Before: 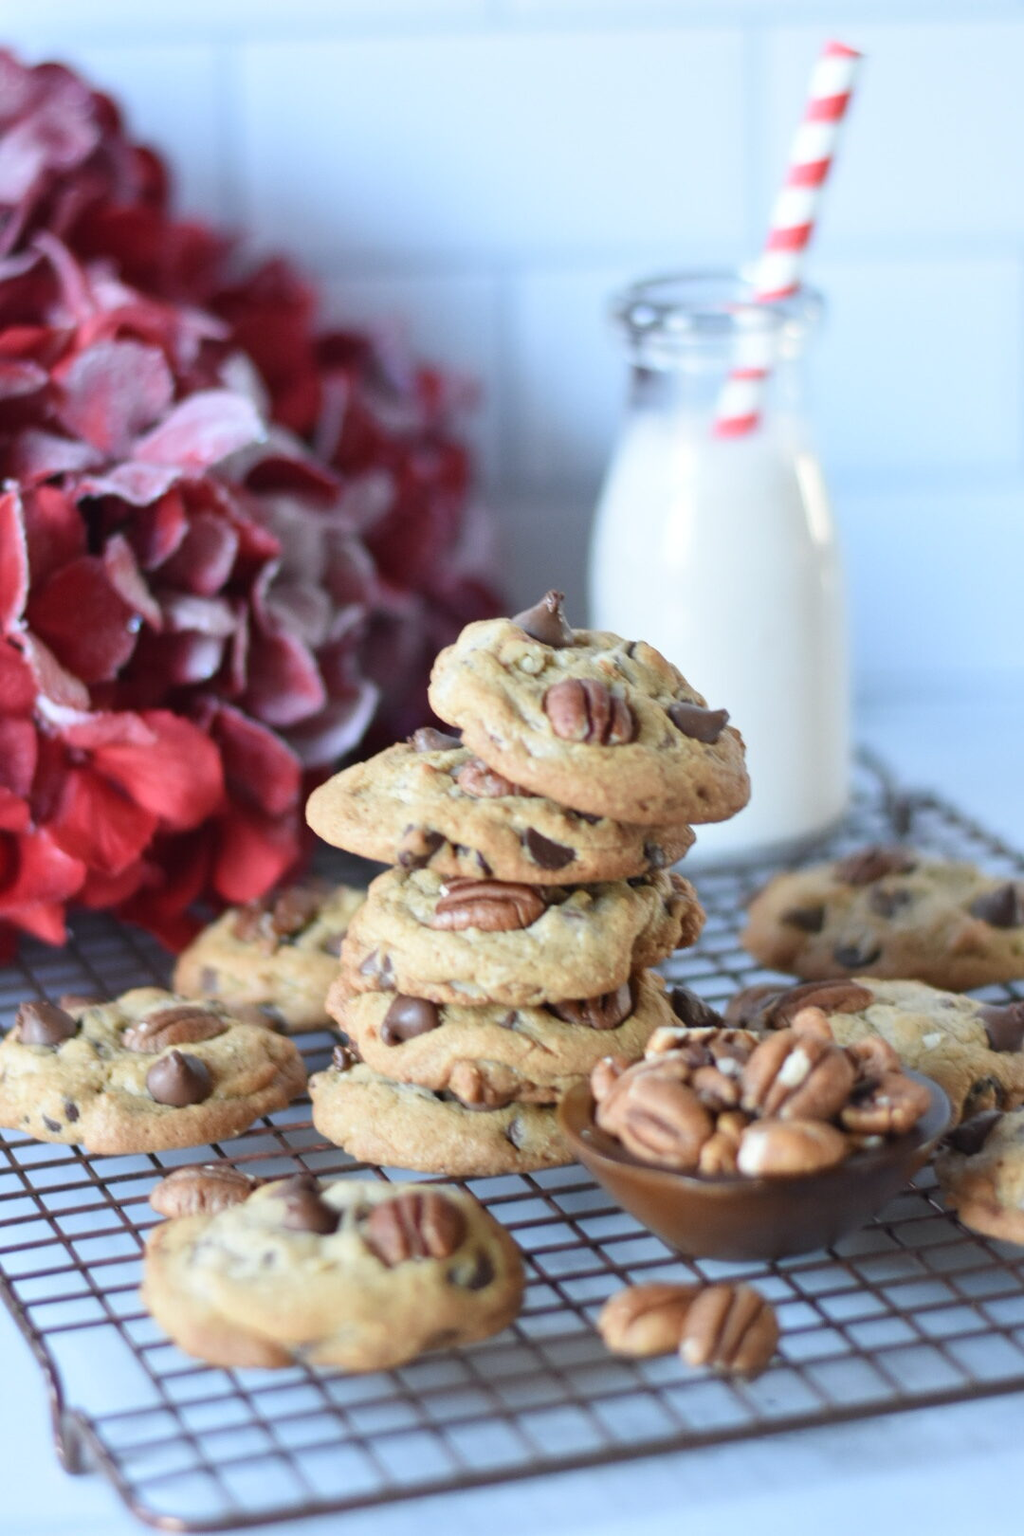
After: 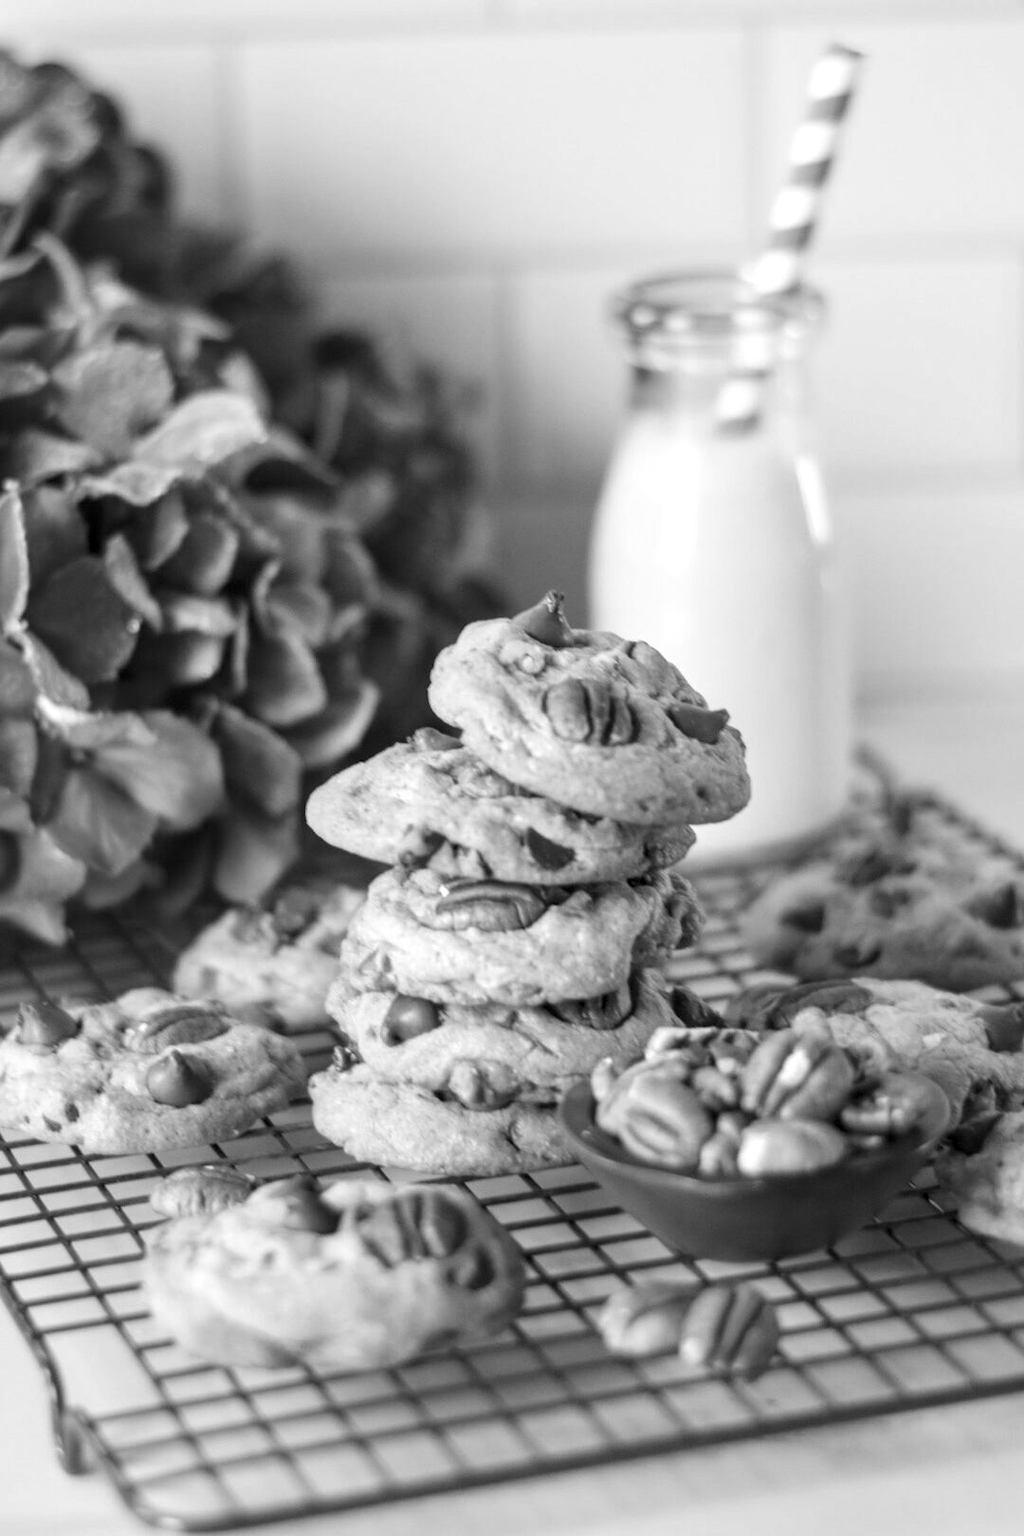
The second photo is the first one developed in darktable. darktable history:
local contrast: detail 130%
monochrome: a 32, b 64, size 2.3
white balance: red 1.123, blue 0.83
